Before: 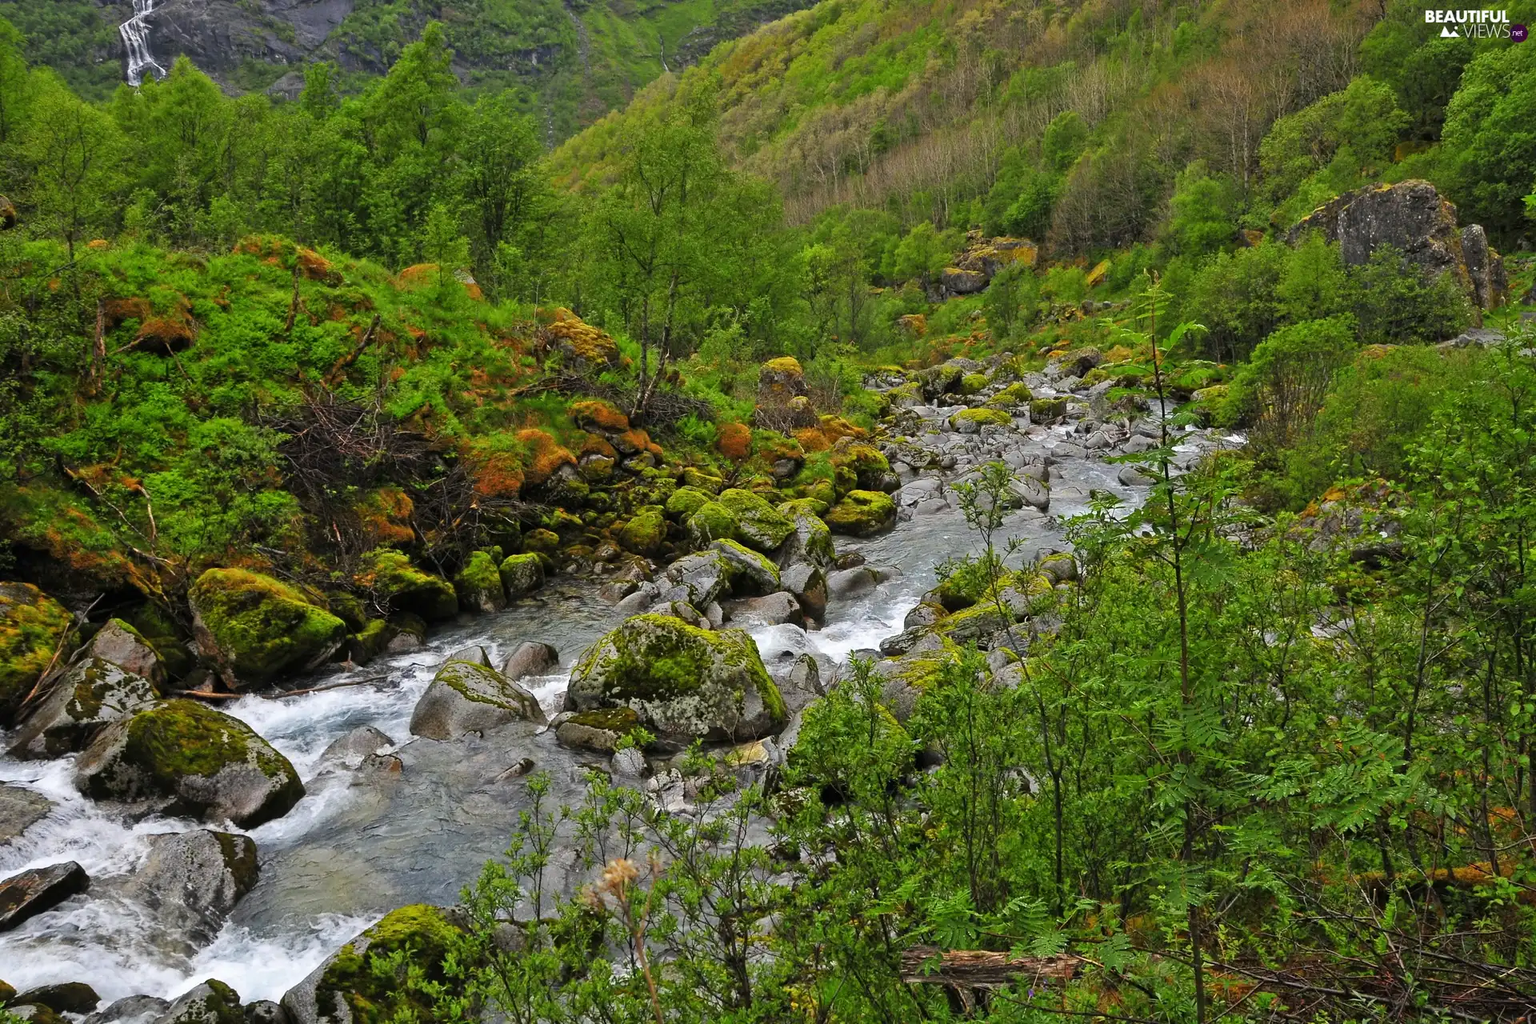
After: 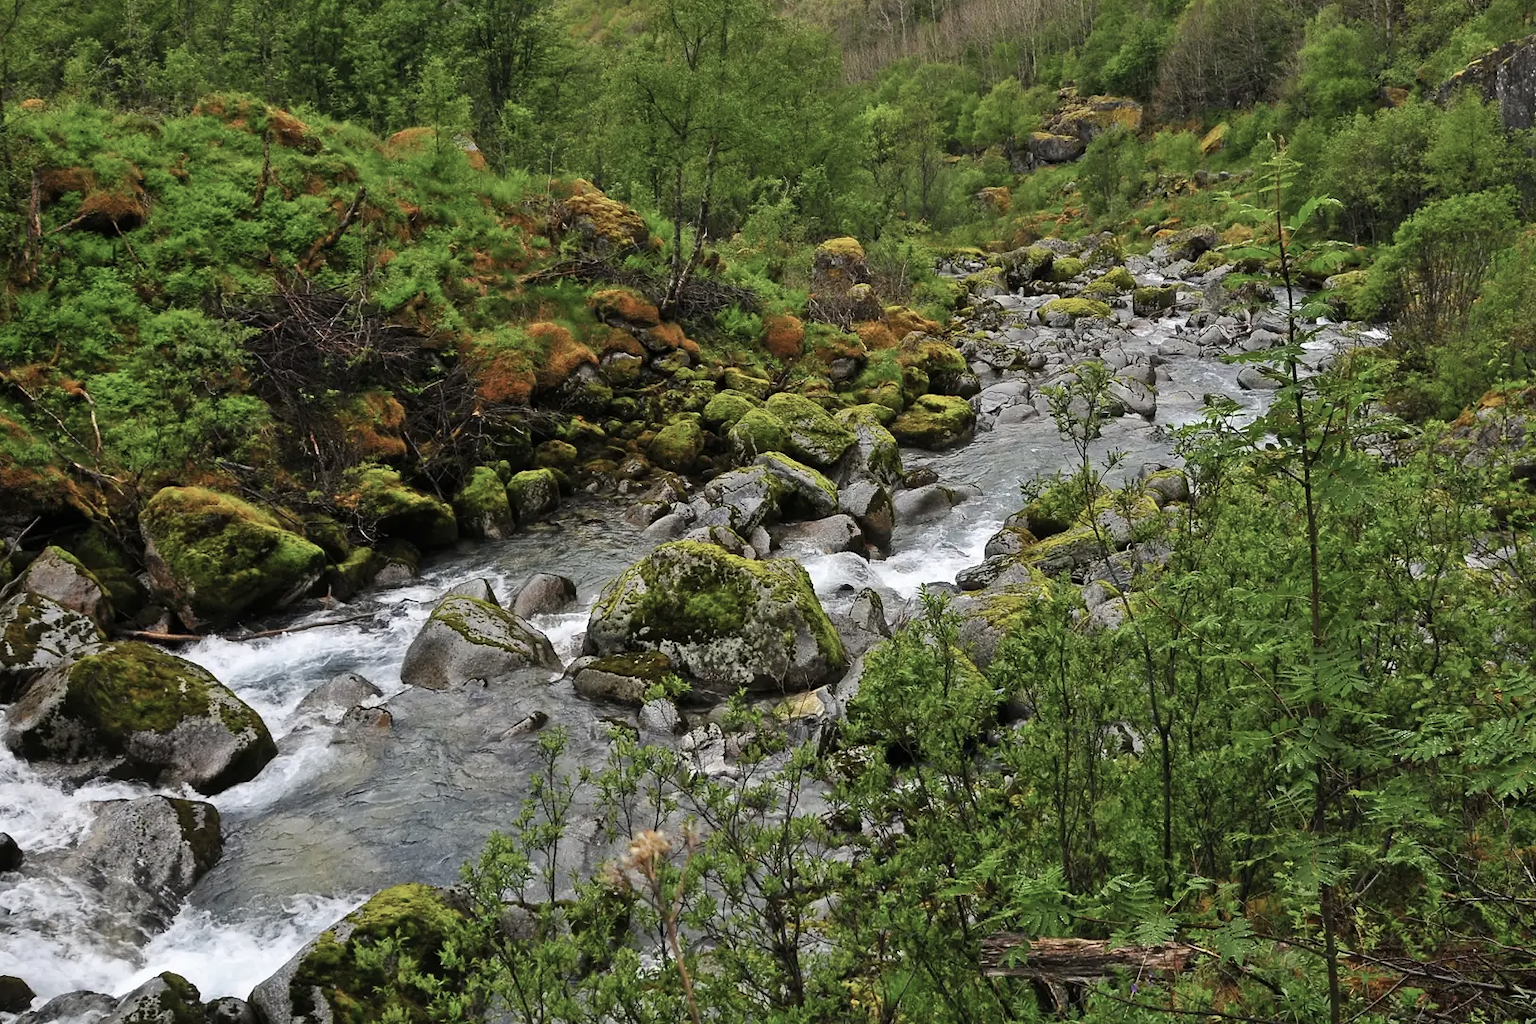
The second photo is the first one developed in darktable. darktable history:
crop and rotate: left 4.613%, top 15.237%, right 10.662%
contrast brightness saturation: contrast 0.104, saturation -0.301
